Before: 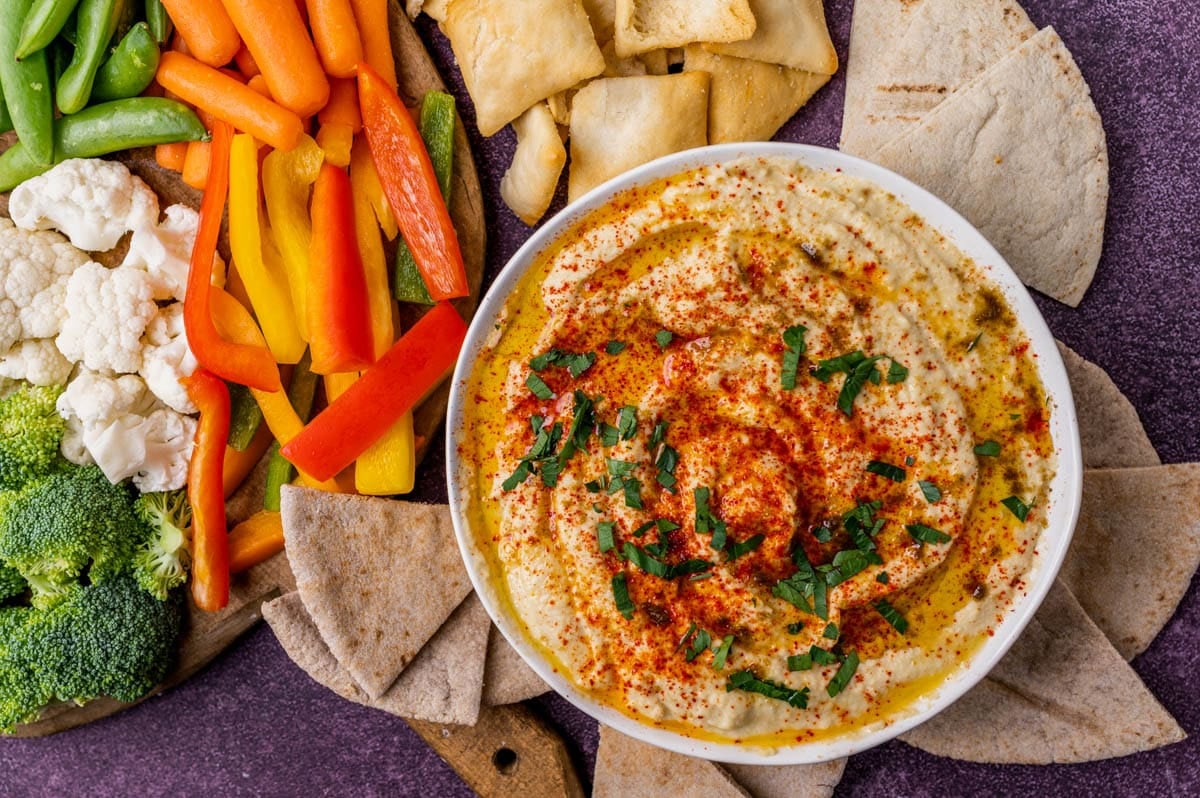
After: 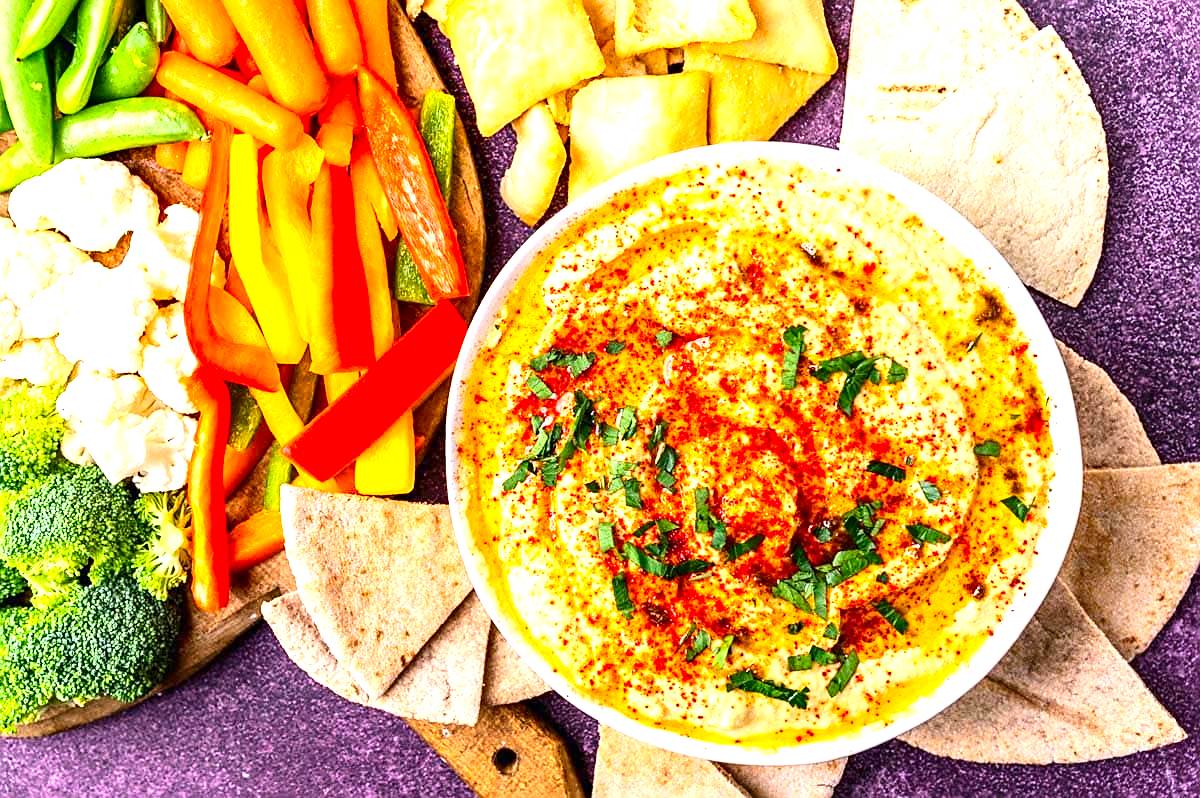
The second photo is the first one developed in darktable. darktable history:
sharpen: on, module defaults
exposure: black level correction 0, exposure 1.664 EV, compensate exposure bias true, compensate highlight preservation false
contrast brightness saturation: contrast 0.178, saturation 0.3
